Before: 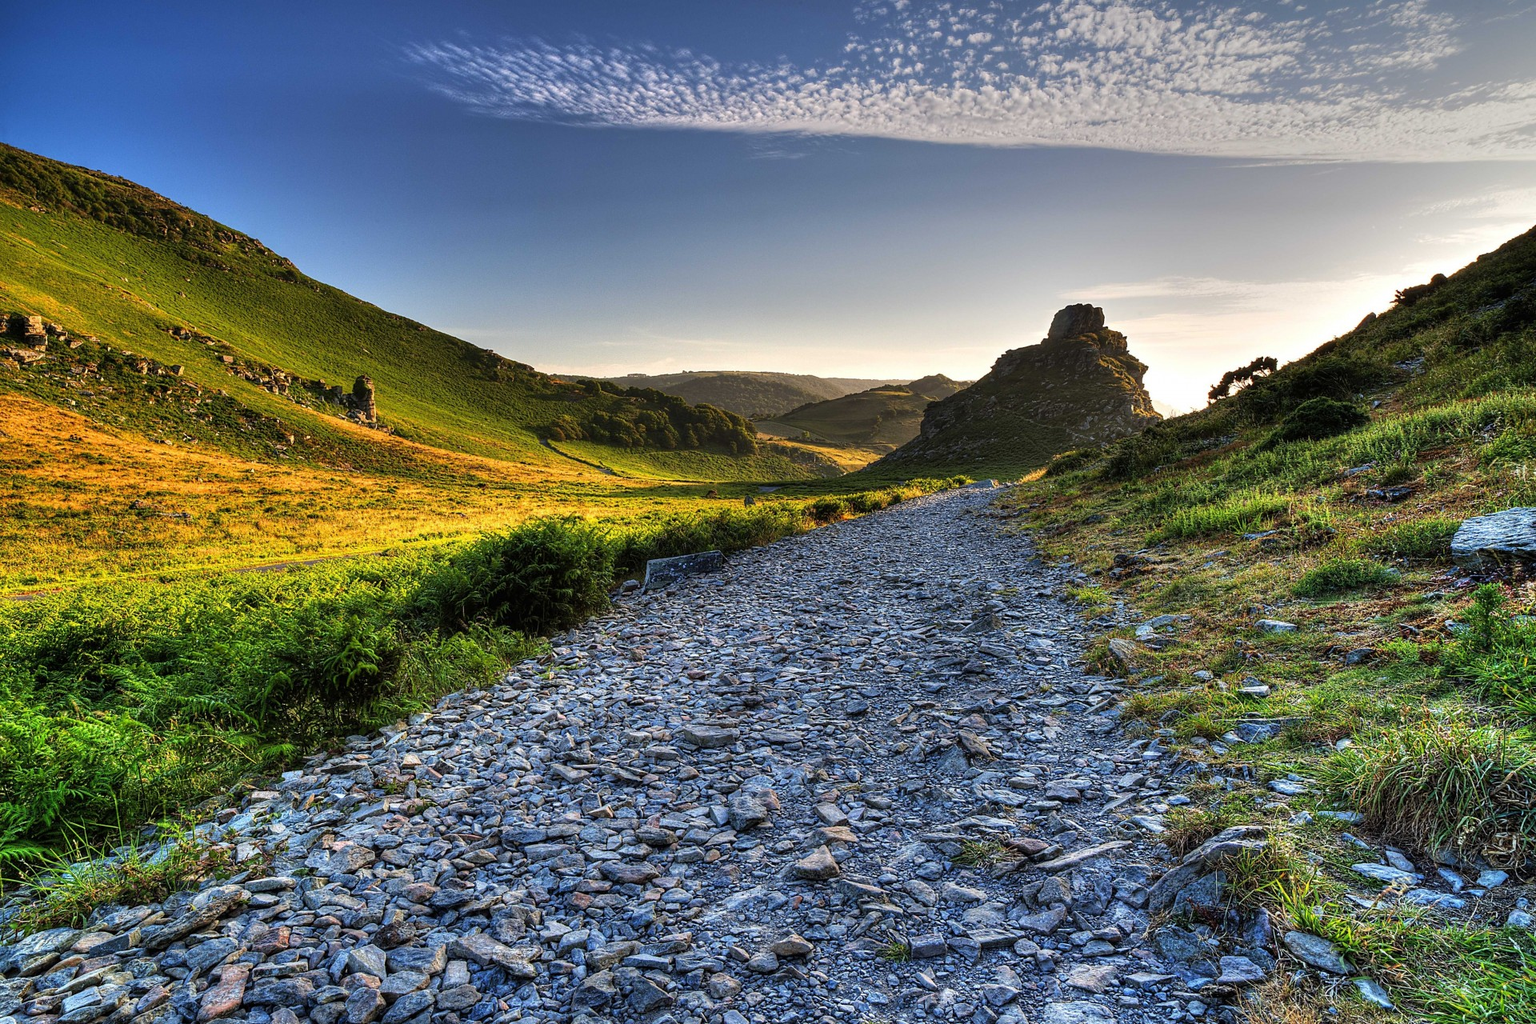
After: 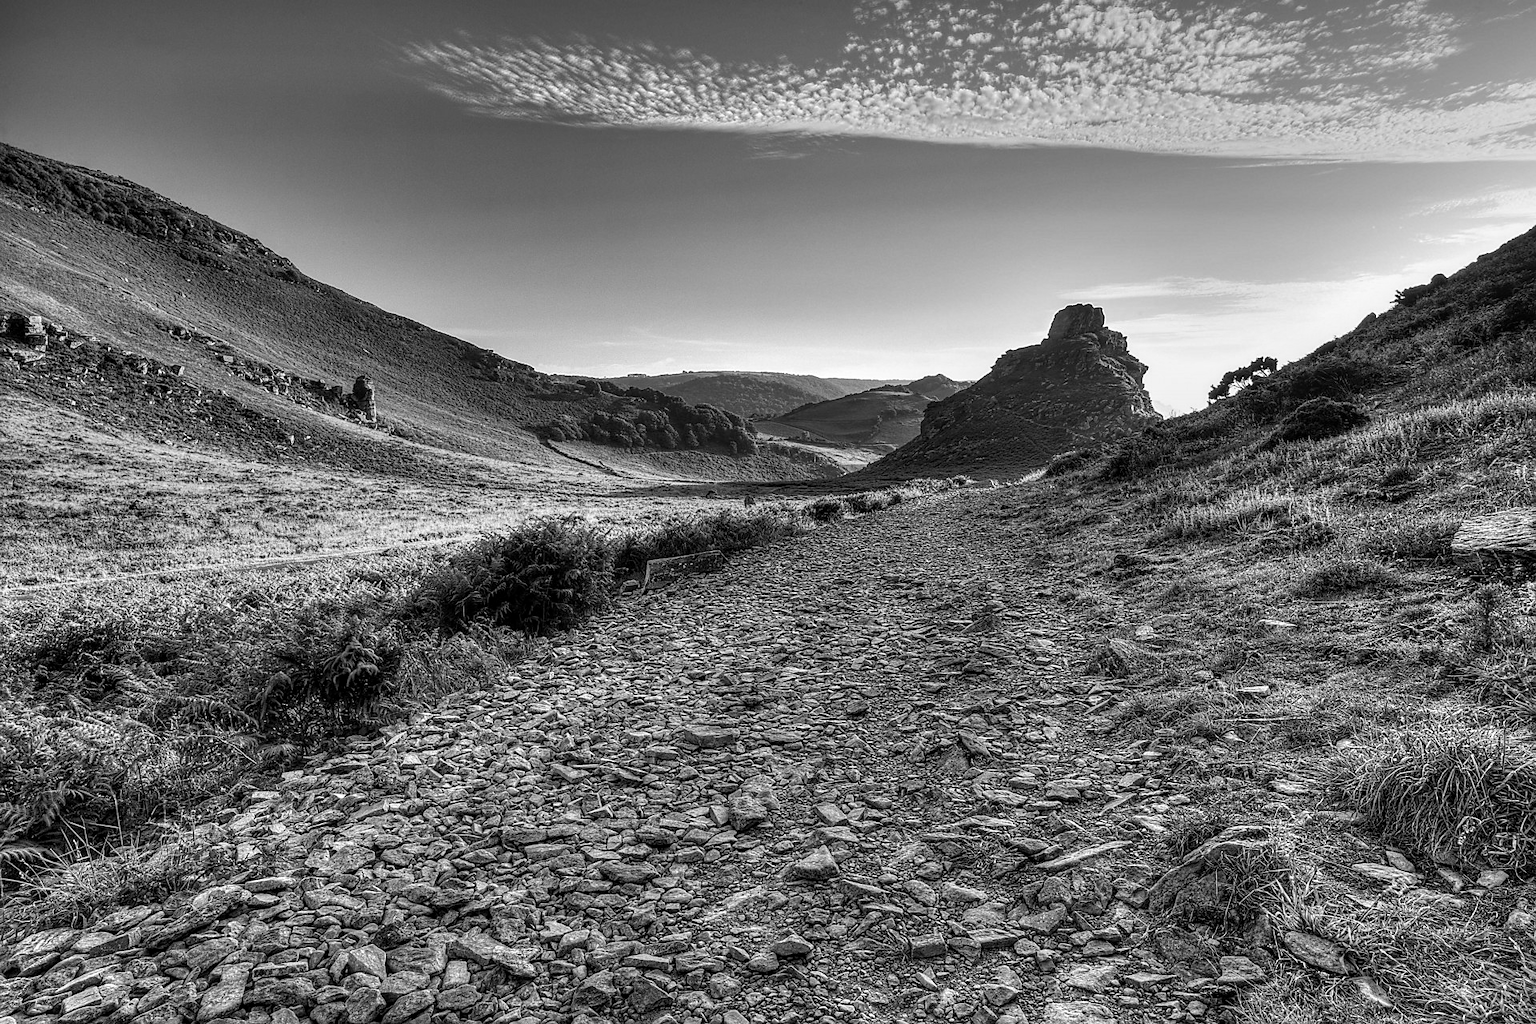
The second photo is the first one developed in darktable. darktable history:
contrast brightness saturation: saturation -1
sharpen: radius 1.559, amount 0.373, threshold 1.271
monochrome: on, module defaults
local contrast: on, module defaults
